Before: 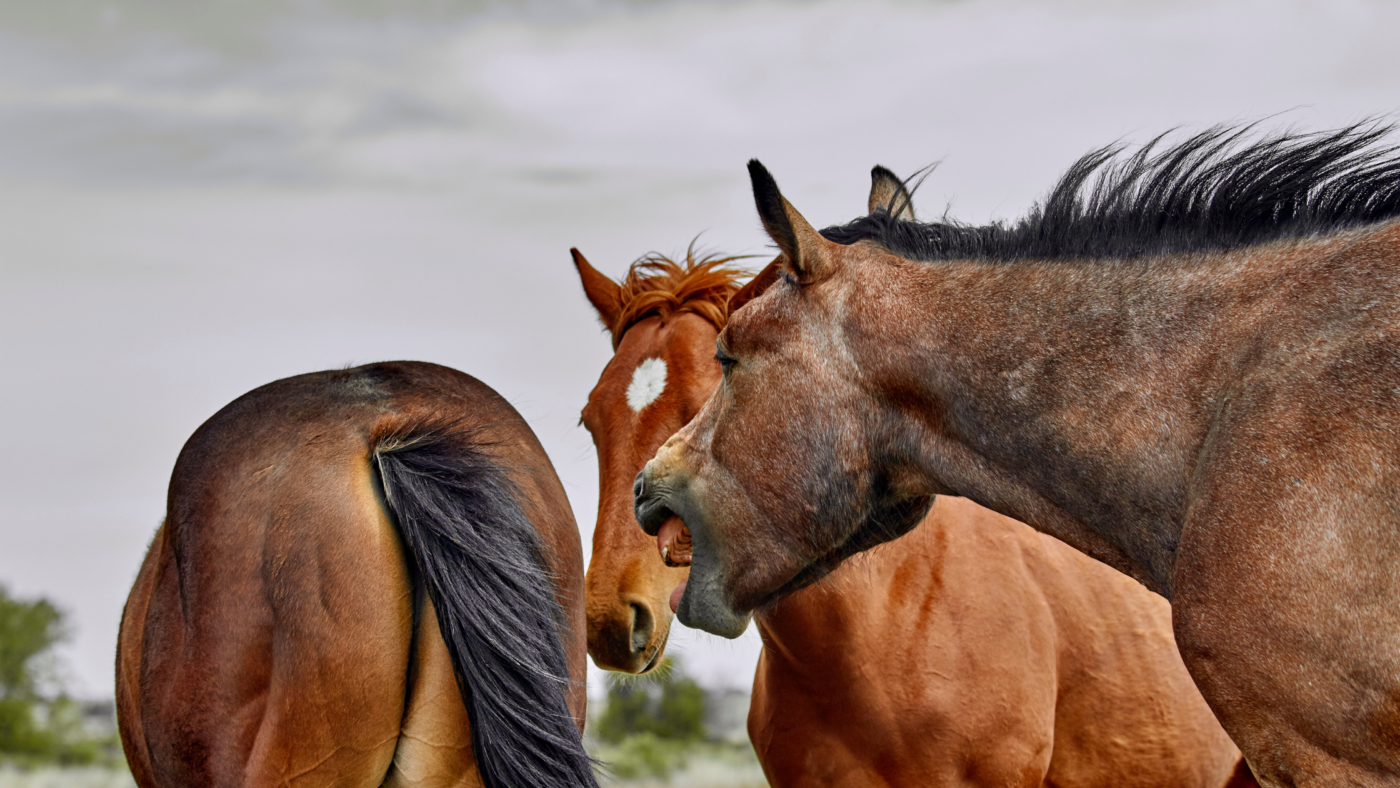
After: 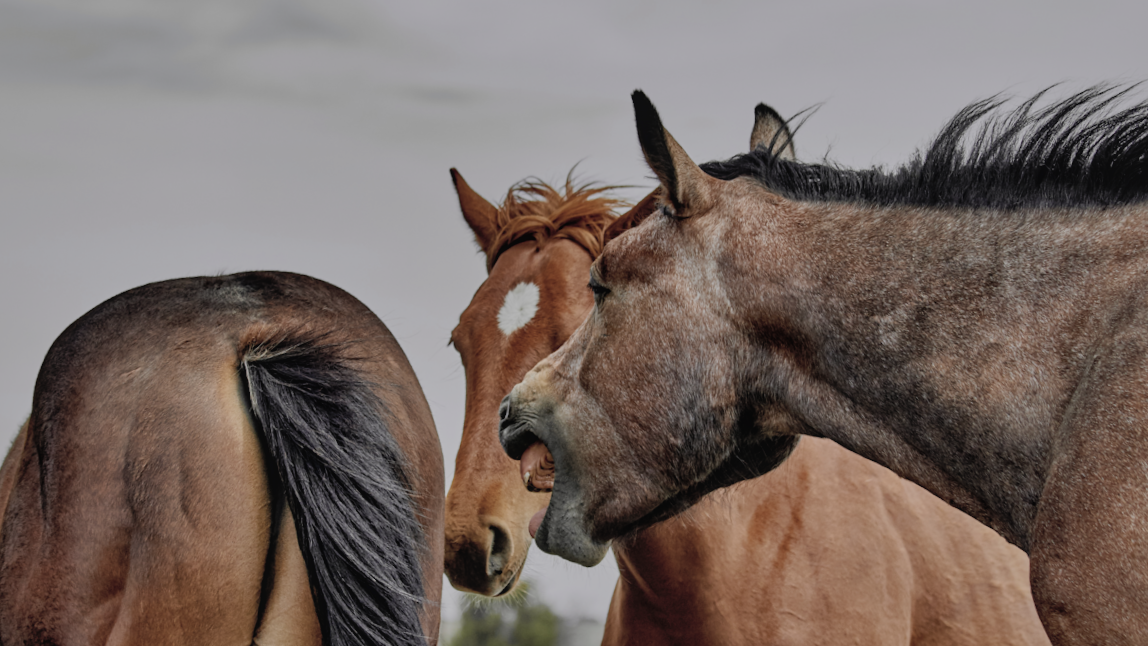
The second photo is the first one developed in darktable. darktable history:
crop and rotate: angle -3.27°, left 5.211%, top 5.211%, right 4.607%, bottom 4.607%
local contrast: highlights 100%, shadows 100%, detail 120%, midtone range 0.2
white balance: emerald 1
contrast brightness saturation: contrast -0.05, saturation -0.41
exposure: exposure -0.21 EV, compensate highlight preservation false
shadows and highlights: on, module defaults
bloom: size 16%, threshold 98%, strength 20%
filmic rgb: black relative exposure -7.65 EV, white relative exposure 4.56 EV, hardness 3.61, color science v6 (2022)
